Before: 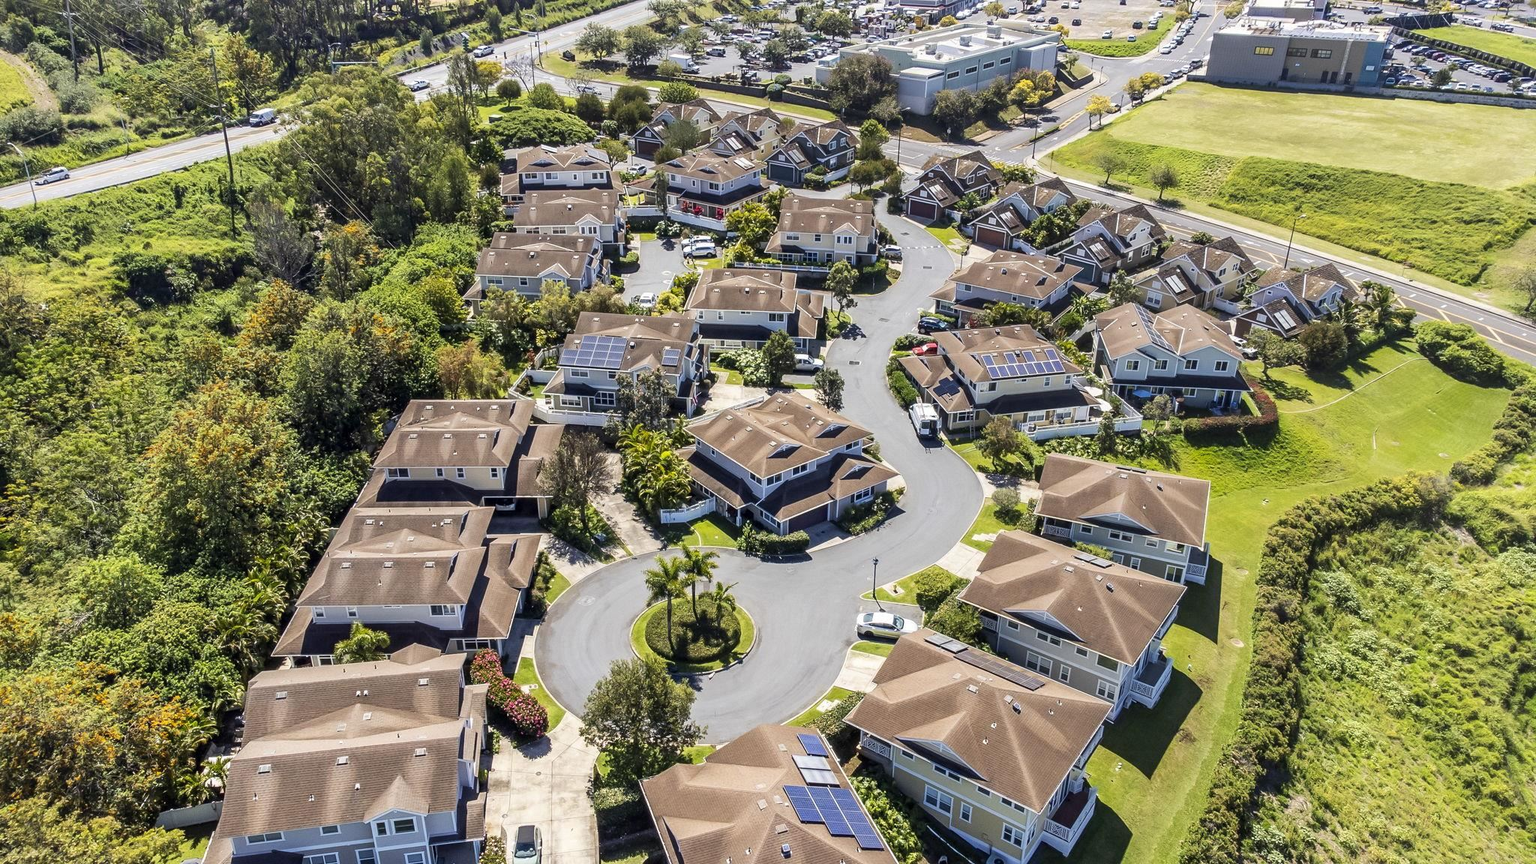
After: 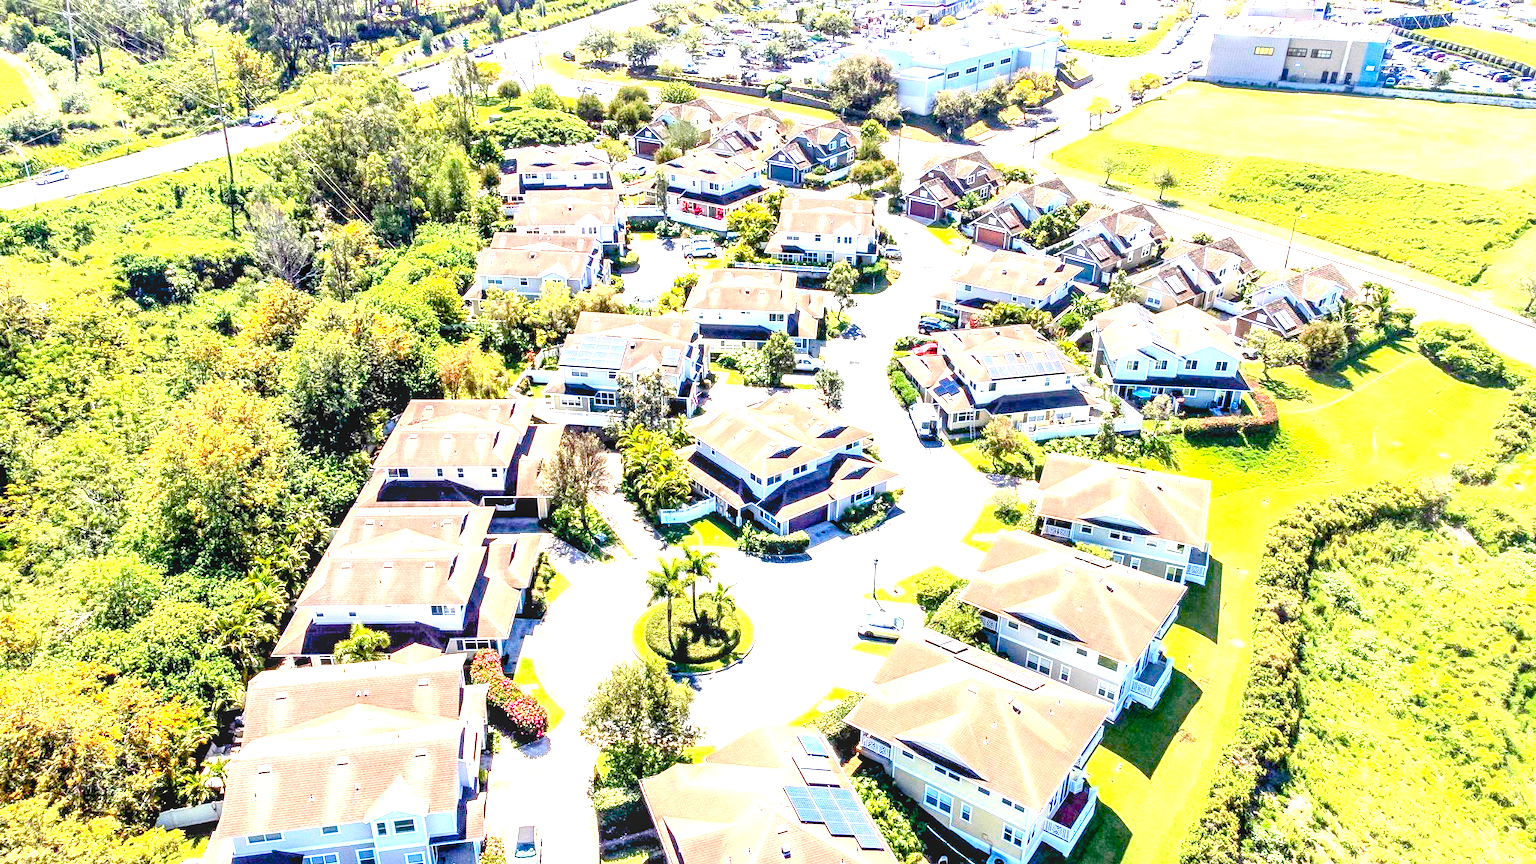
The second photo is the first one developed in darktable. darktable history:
contrast brightness saturation: contrast 0.2, brightness 0.16, saturation 0.22
local contrast: on, module defaults
color balance rgb: perceptual saturation grading › global saturation 20%, perceptual saturation grading › highlights -25%, perceptual saturation grading › shadows 50%, global vibrance -25%
exposure: black level correction 0.005, exposure 2.084 EV, compensate highlight preservation false
color zones: curves: ch0 [(0.25, 0.5) (0.428, 0.473) (0.75, 0.5)]; ch1 [(0.243, 0.479) (0.398, 0.452) (0.75, 0.5)]
